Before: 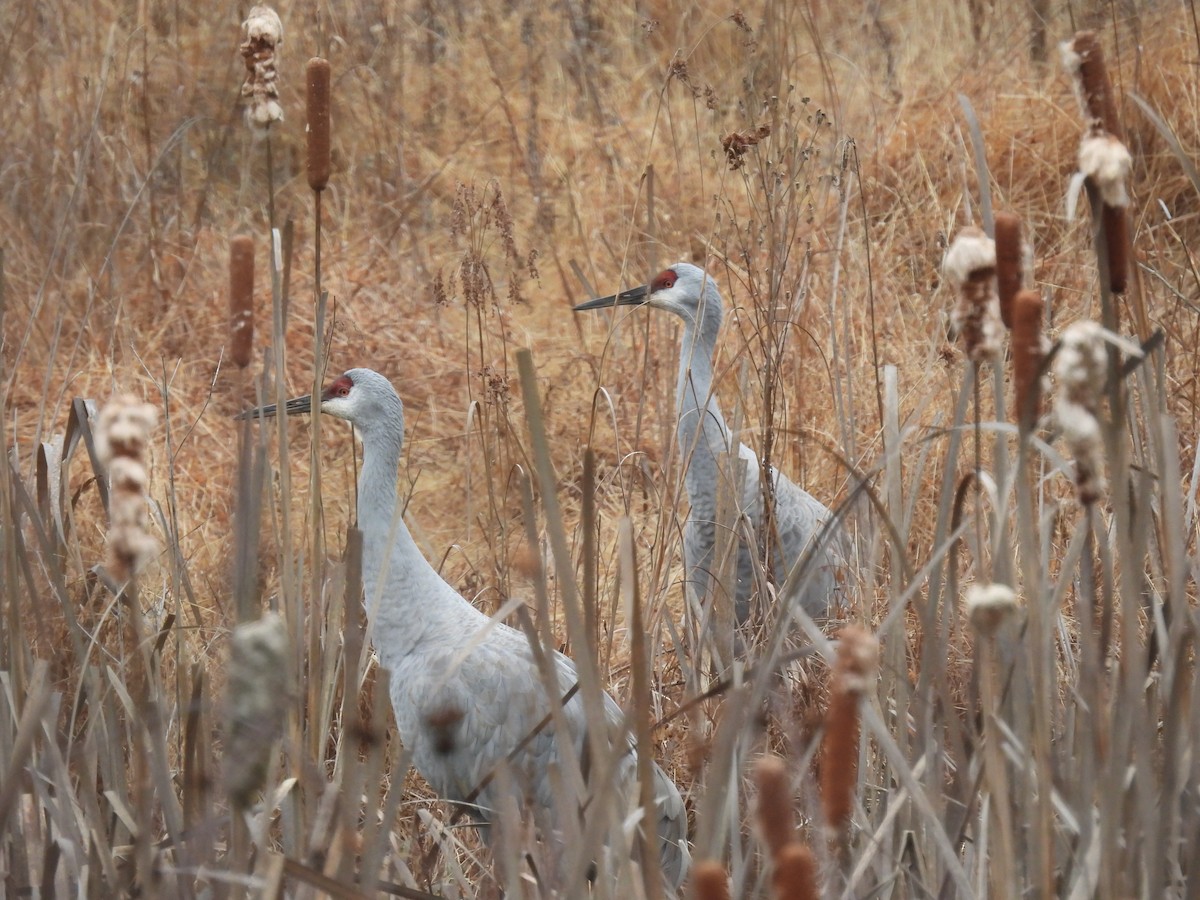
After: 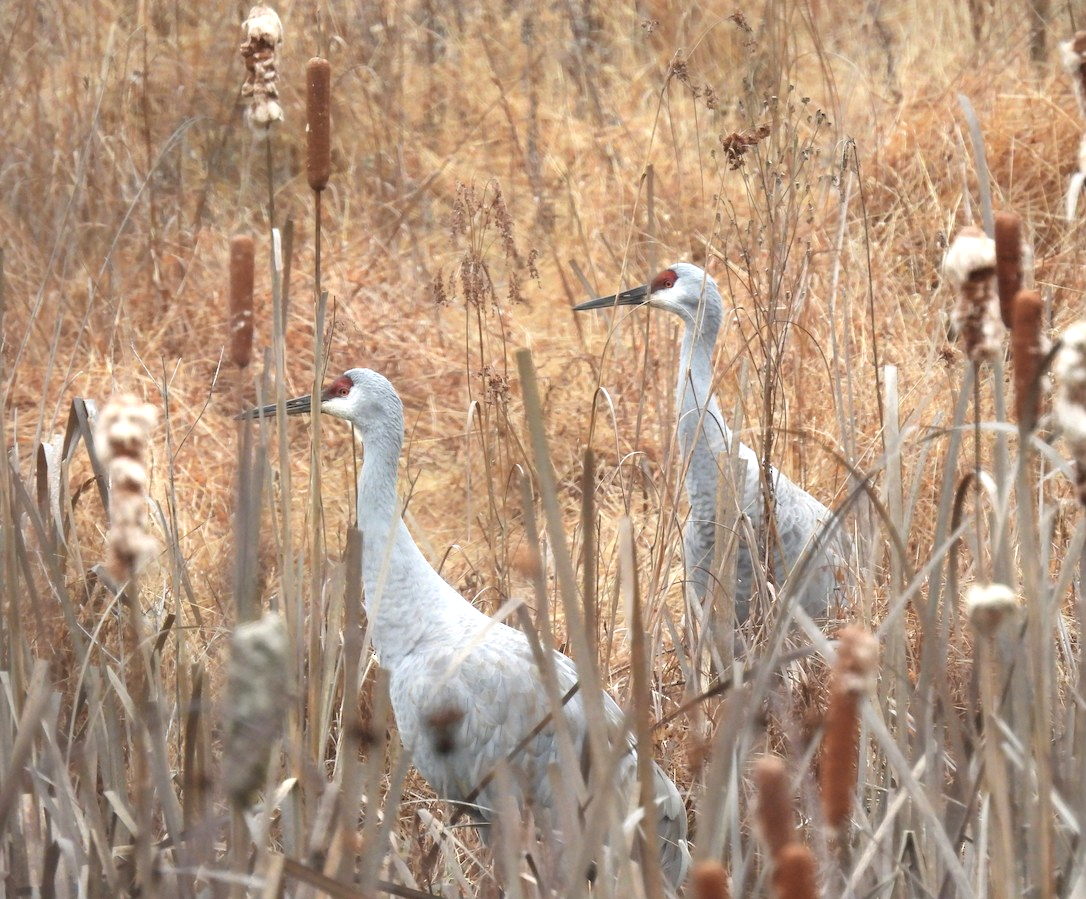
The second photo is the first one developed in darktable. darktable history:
tone equalizer: -8 EV -0.715 EV, -7 EV -0.693 EV, -6 EV -0.617 EV, -5 EV -0.383 EV, -3 EV 0.377 EV, -2 EV 0.6 EV, -1 EV 0.678 EV, +0 EV 0.752 EV
crop: right 9.489%, bottom 0.041%
